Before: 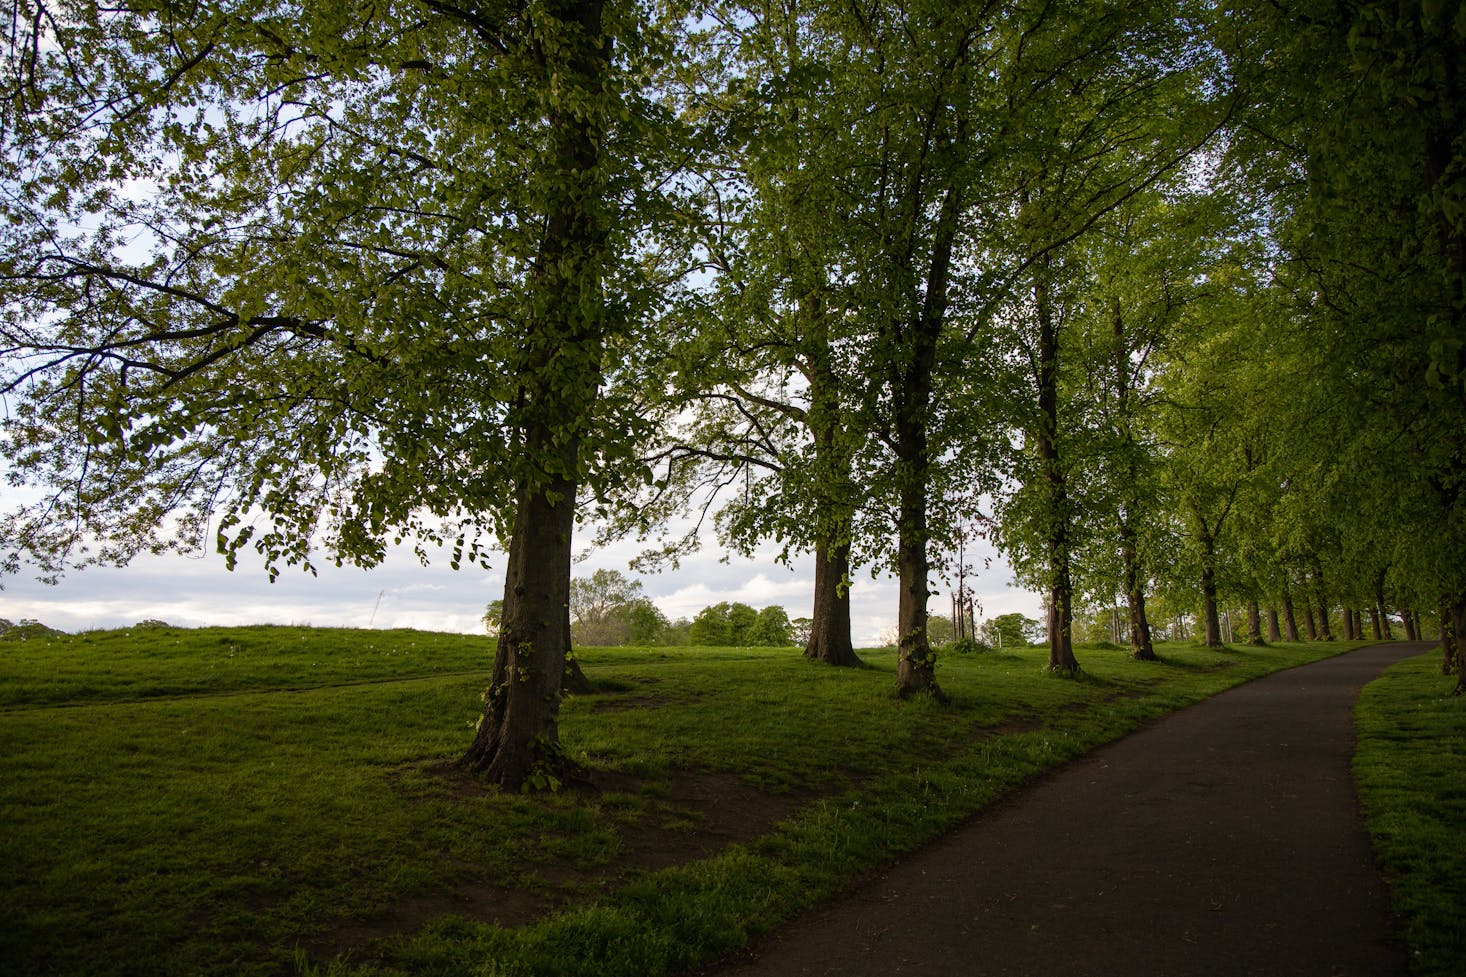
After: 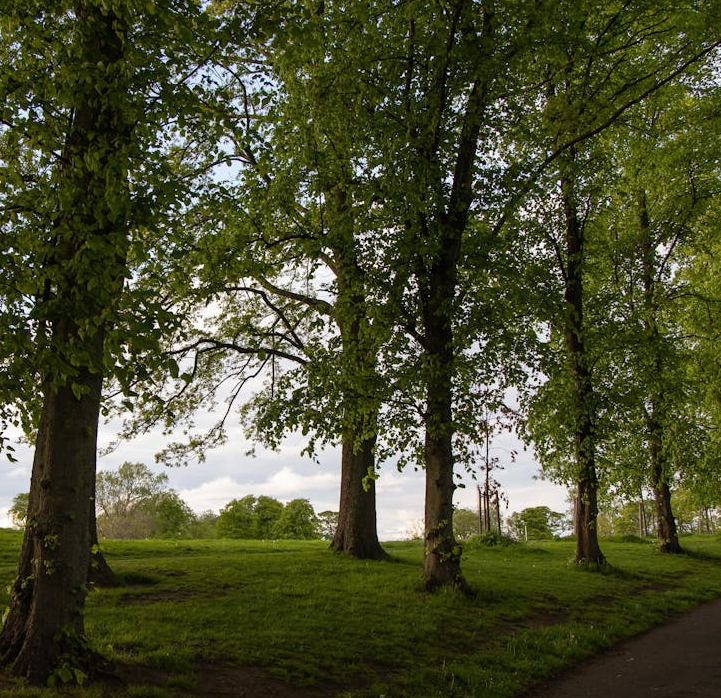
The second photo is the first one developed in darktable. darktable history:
crop: left 32.35%, top 11.005%, right 18.444%, bottom 17.53%
